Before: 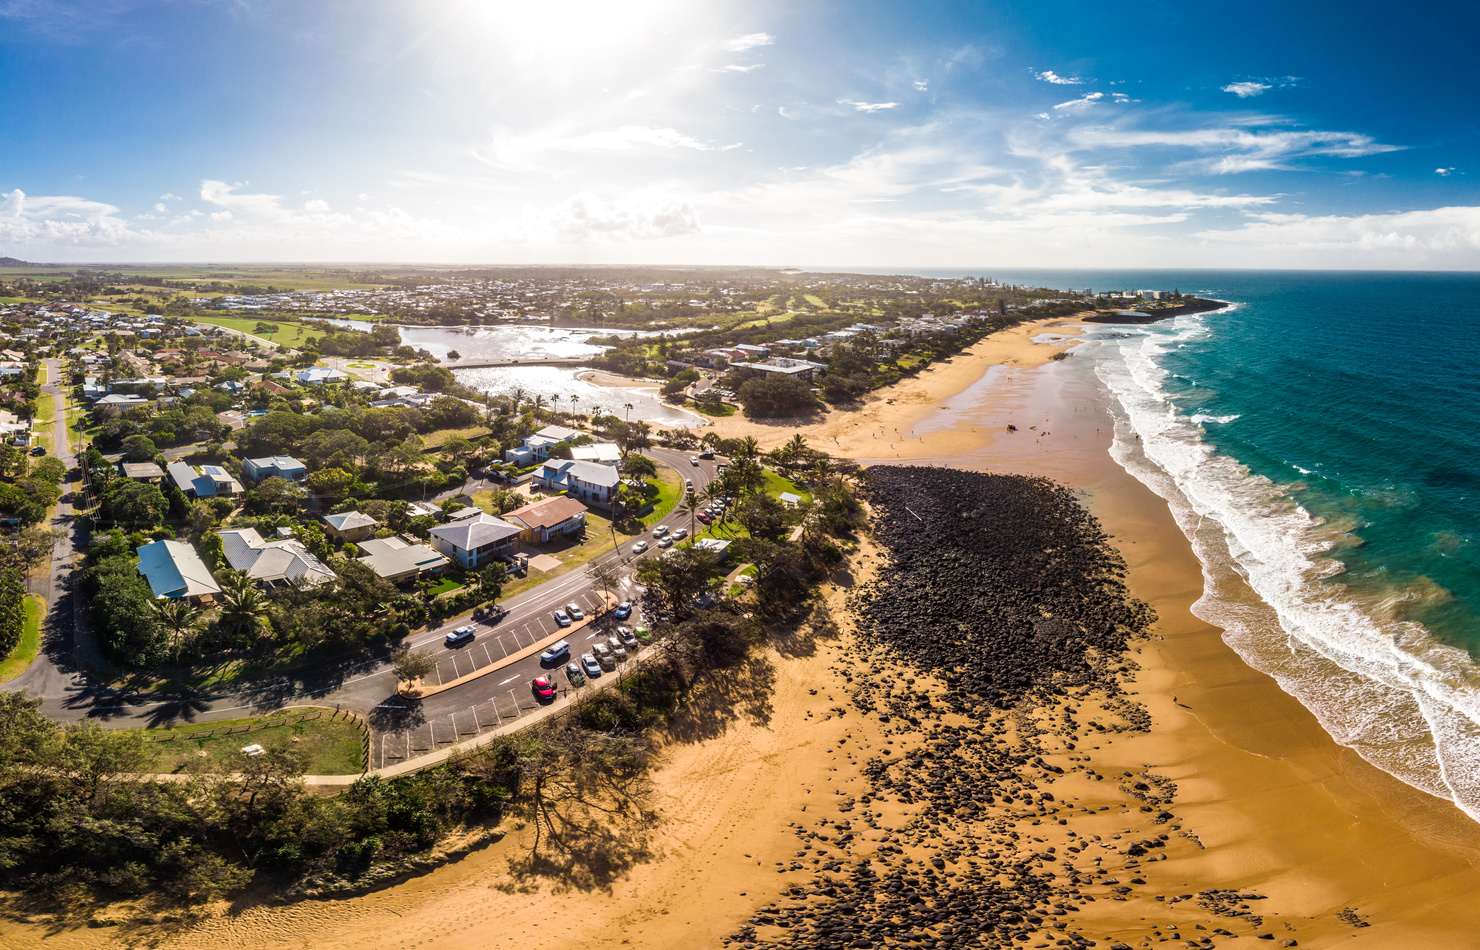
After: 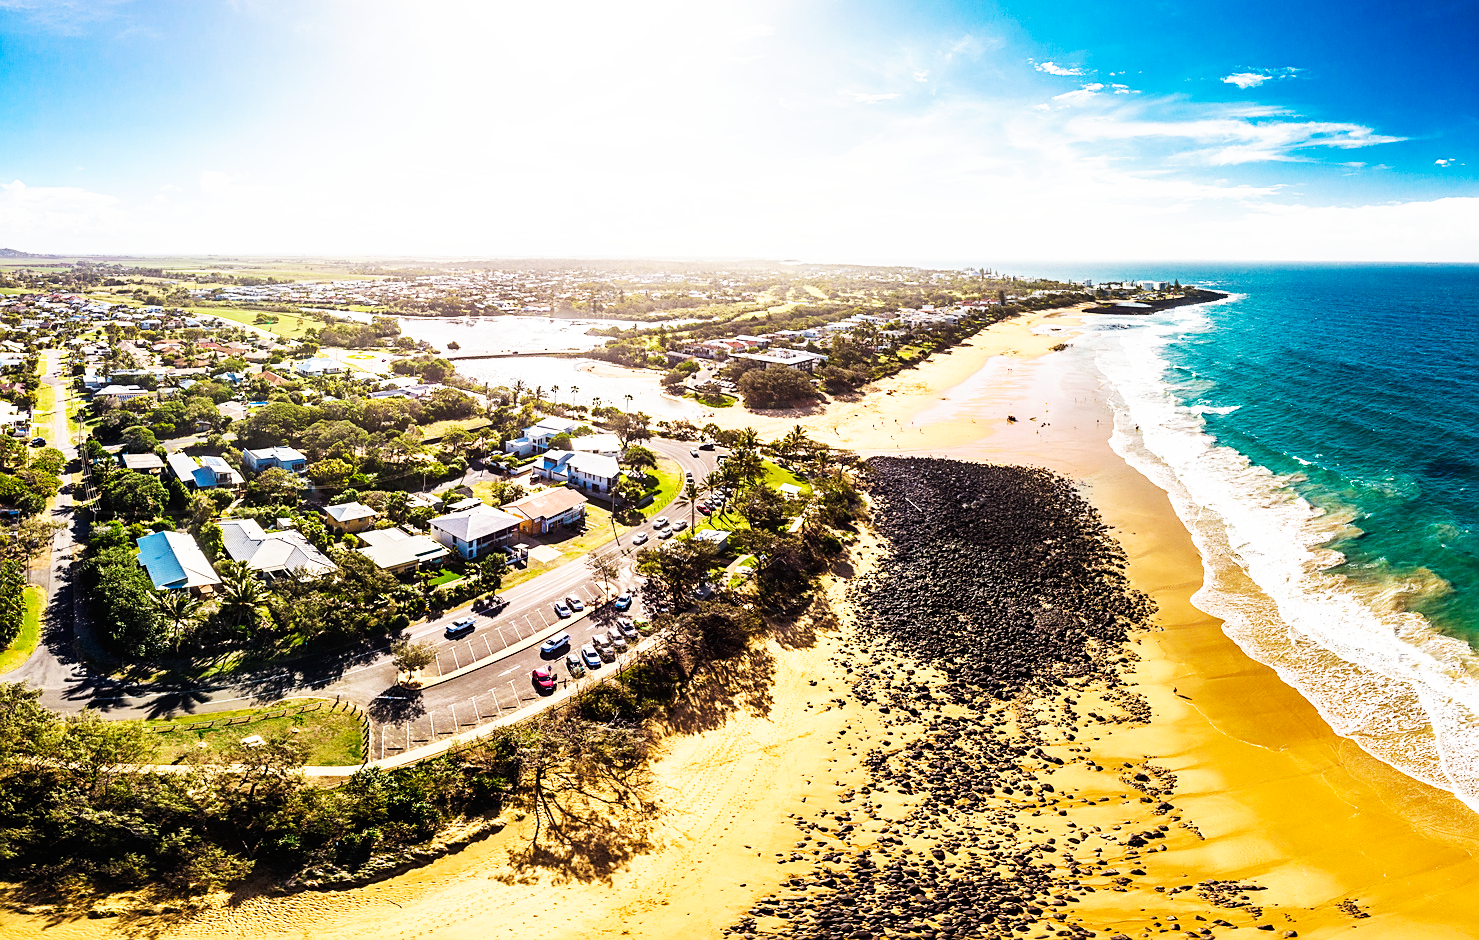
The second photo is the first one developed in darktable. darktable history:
sharpen: on, module defaults
crop: top 1.049%, right 0.001%
base curve: curves: ch0 [(0, 0) (0.007, 0.004) (0.027, 0.03) (0.046, 0.07) (0.207, 0.54) (0.442, 0.872) (0.673, 0.972) (1, 1)], preserve colors none
